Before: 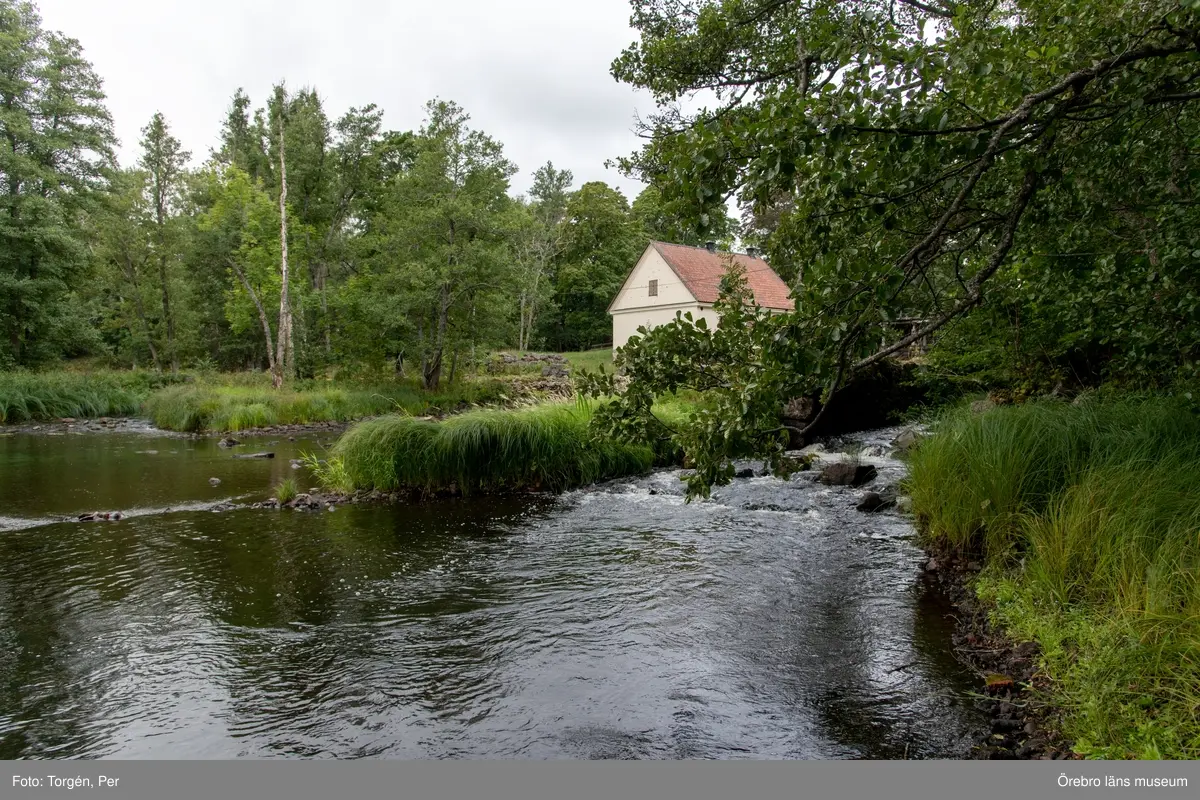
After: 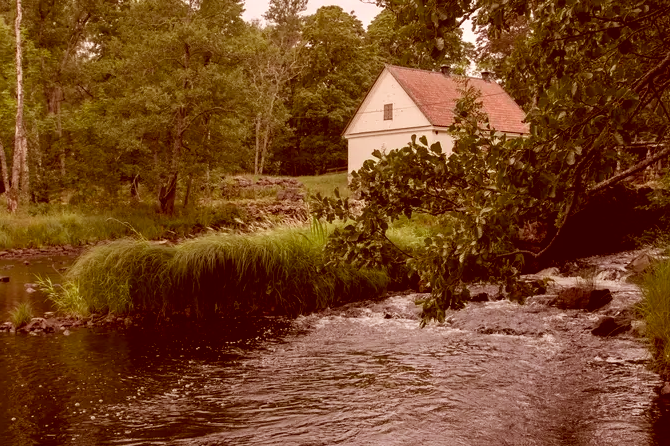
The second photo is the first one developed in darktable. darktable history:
color correction: highlights a* 9.03, highlights b* 8.71, shadows a* 40, shadows b* 40, saturation 0.8
crop and rotate: left 22.13%, top 22.054%, right 22.026%, bottom 22.102%
